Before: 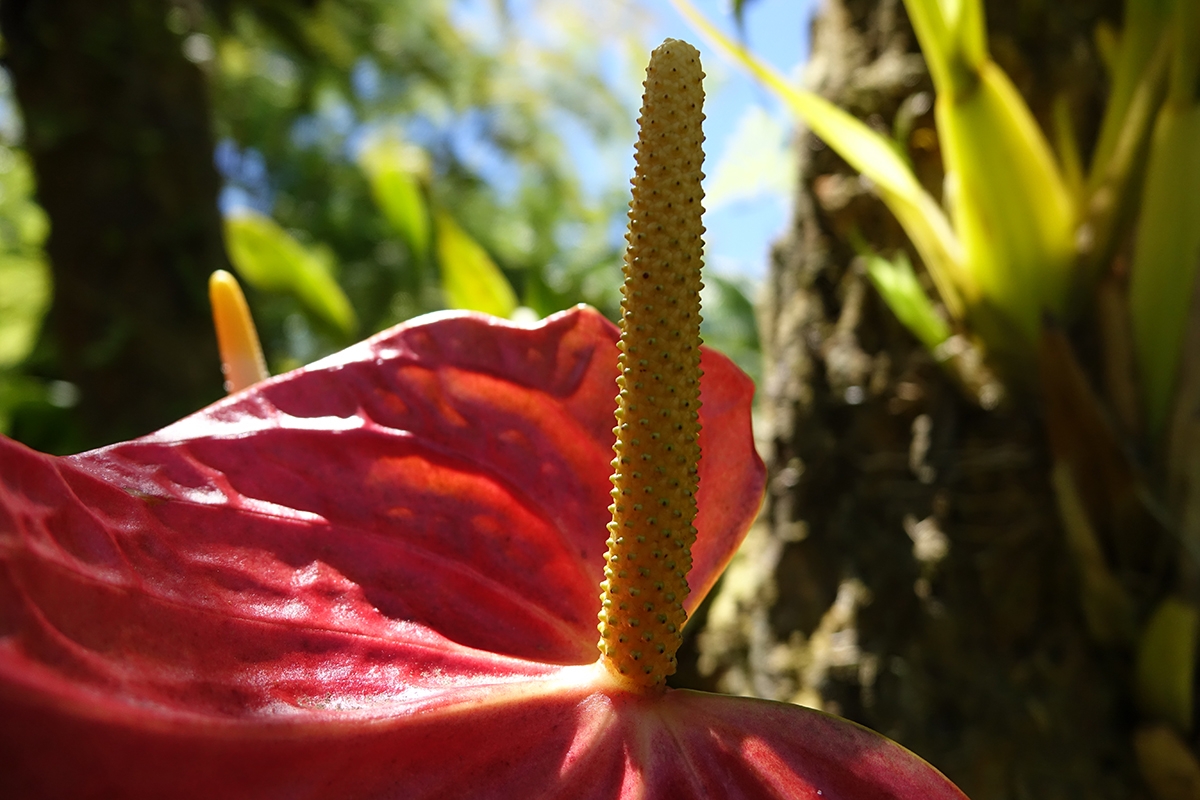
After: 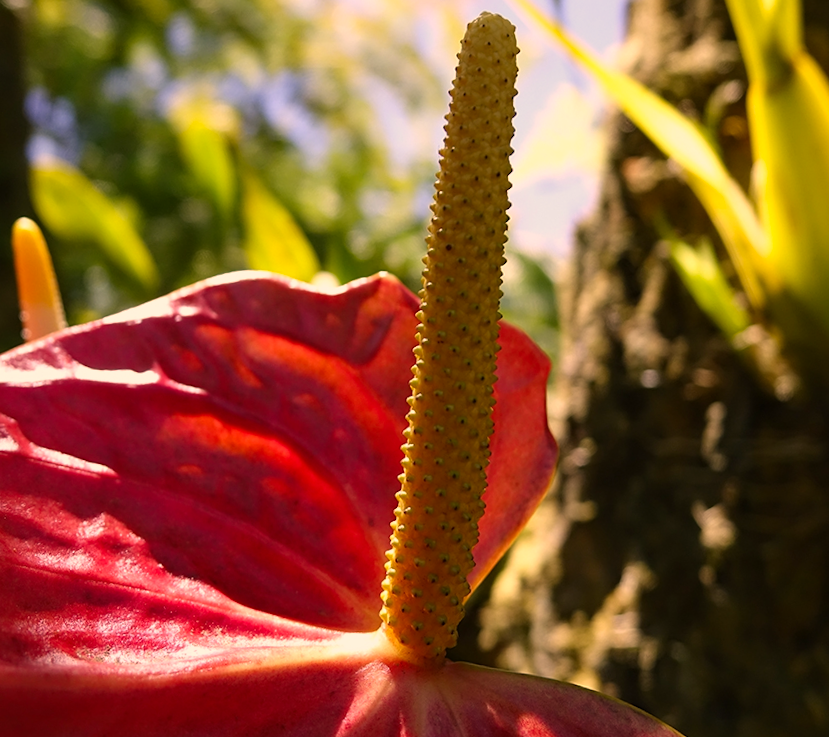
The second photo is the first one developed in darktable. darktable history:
crop and rotate: angle -3.27°, left 14.277%, top 0.028%, right 10.766%, bottom 0.028%
color correction: highlights a* 17.88, highlights b* 18.79
